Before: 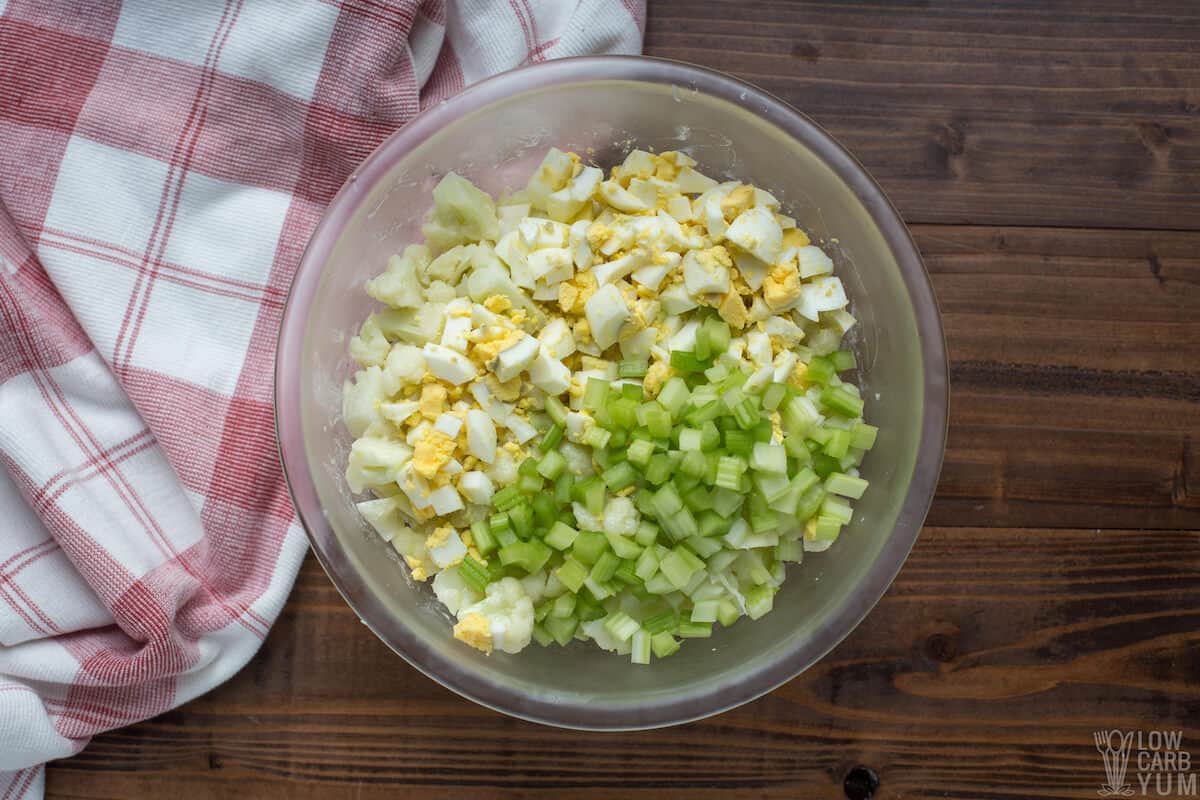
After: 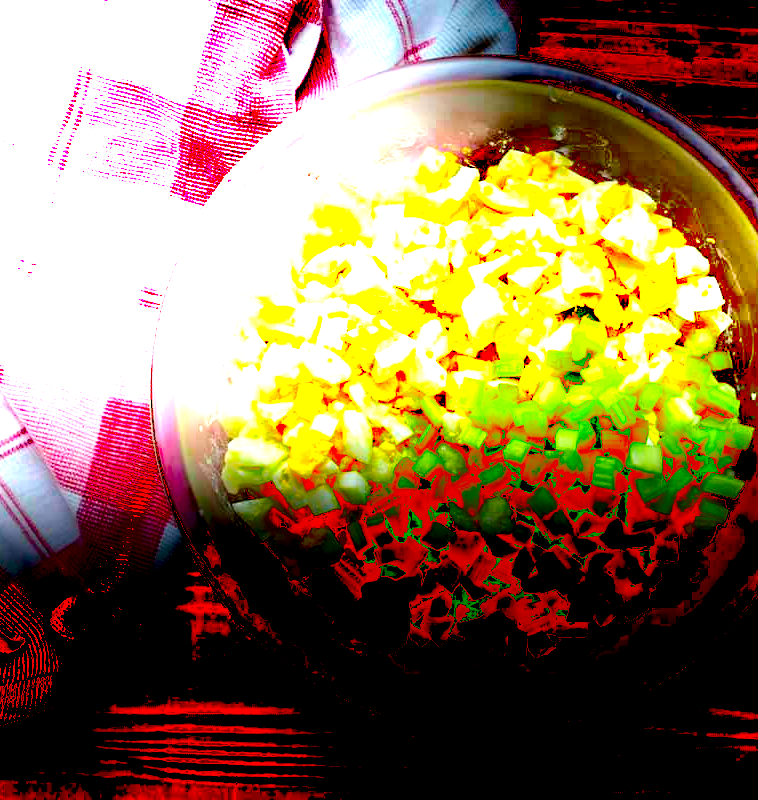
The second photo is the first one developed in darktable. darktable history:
local contrast: detail 130%
crop: left 10.388%, right 26.435%
exposure: black level correction 0.098, exposure 2.925 EV, compensate highlight preservation false
